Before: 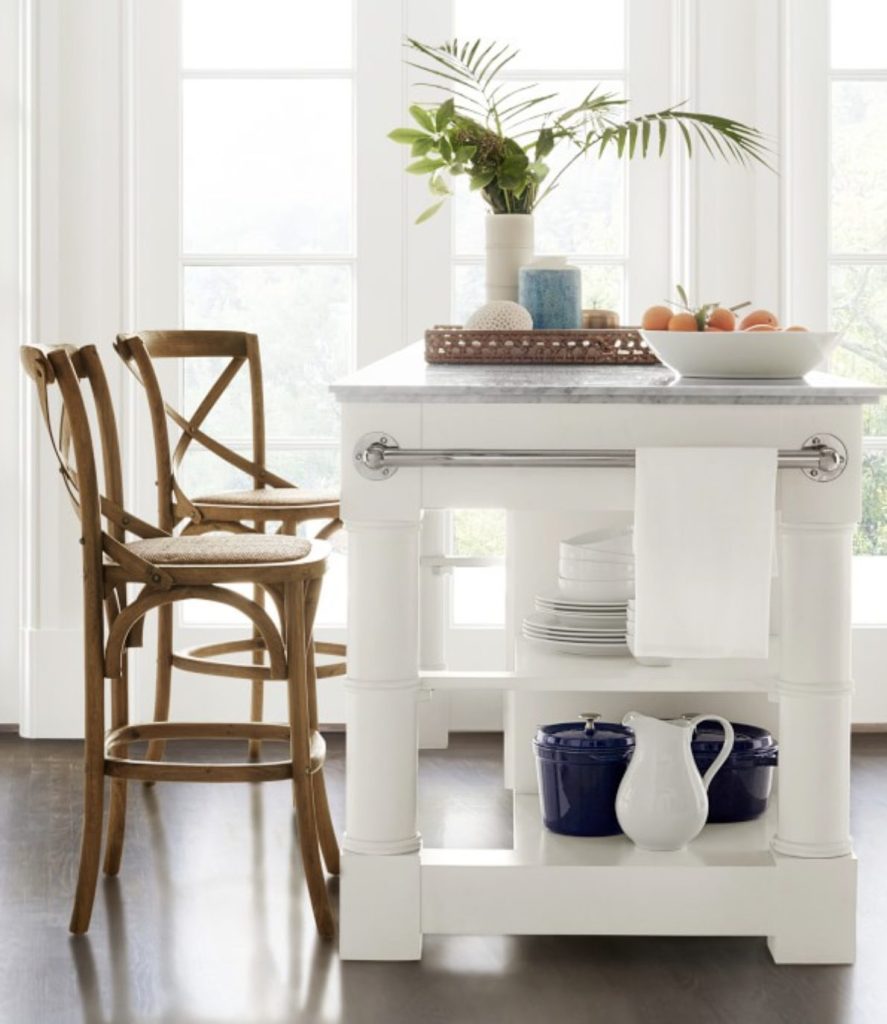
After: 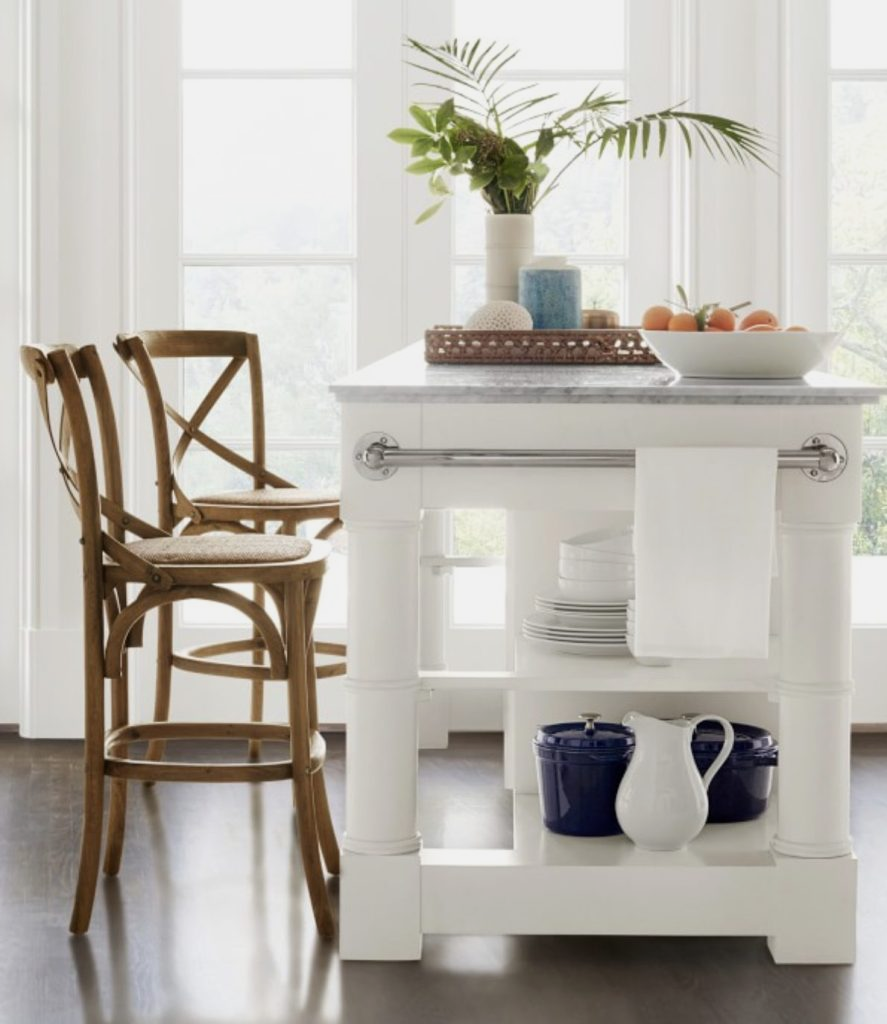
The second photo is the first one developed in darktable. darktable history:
exposure: exposure -0.179 EV, compensate highlight preservation false
